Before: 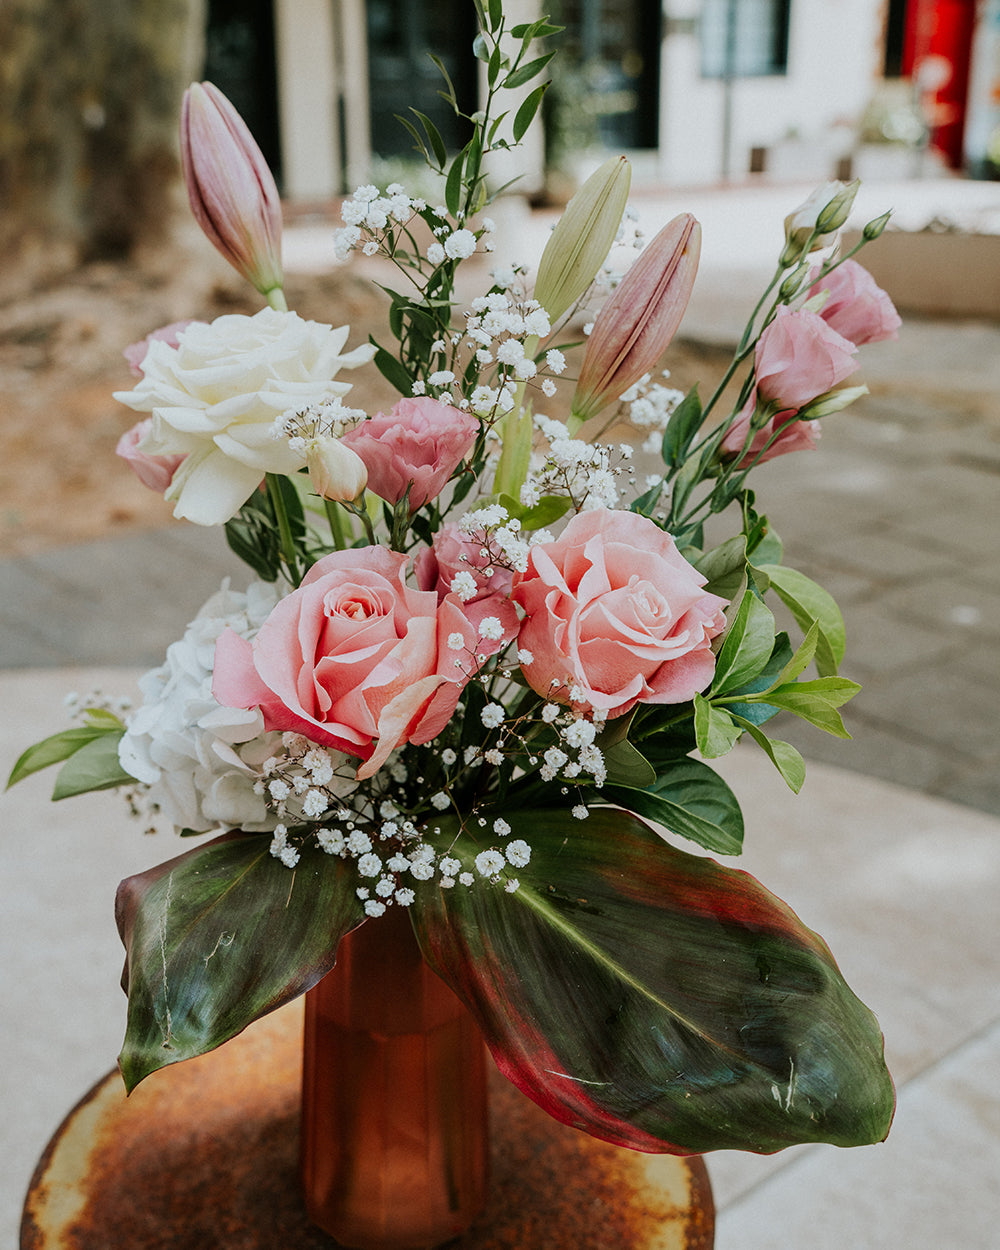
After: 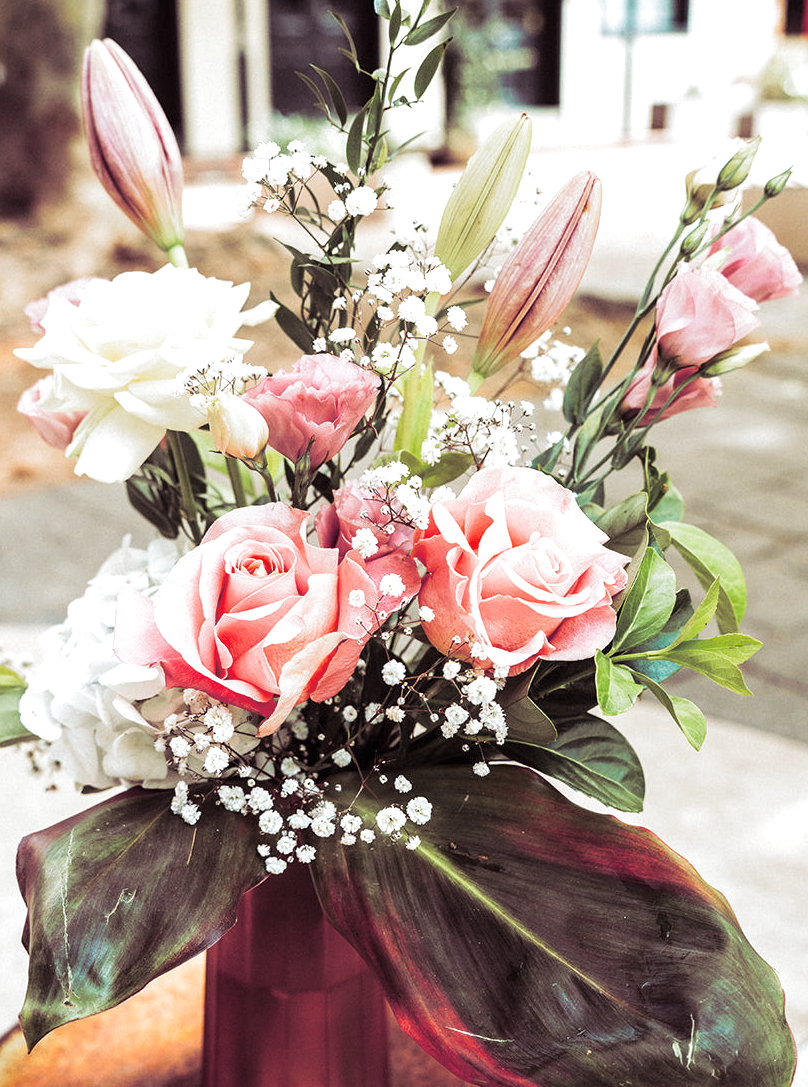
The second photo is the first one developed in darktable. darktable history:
crop: left 9.929%, top 3.475%, right 9.188%, bottom 9.529%
split-toning: shadows › hue 316.8°, shadows › saturation 0.47, highlights › hue 201.6°, highlights › saturation 0, balance -41.97, compress 28.01%
exposure: black level correction 0, exposure 1 EV, compensate exposure bias true, compensate highlight preservation false
